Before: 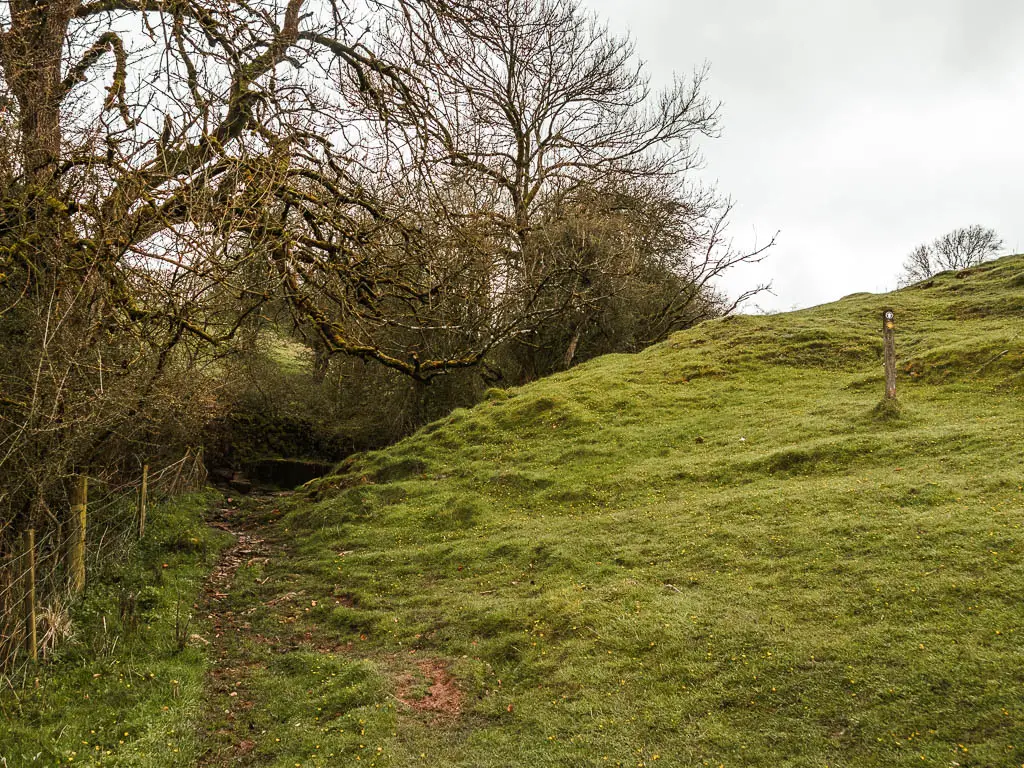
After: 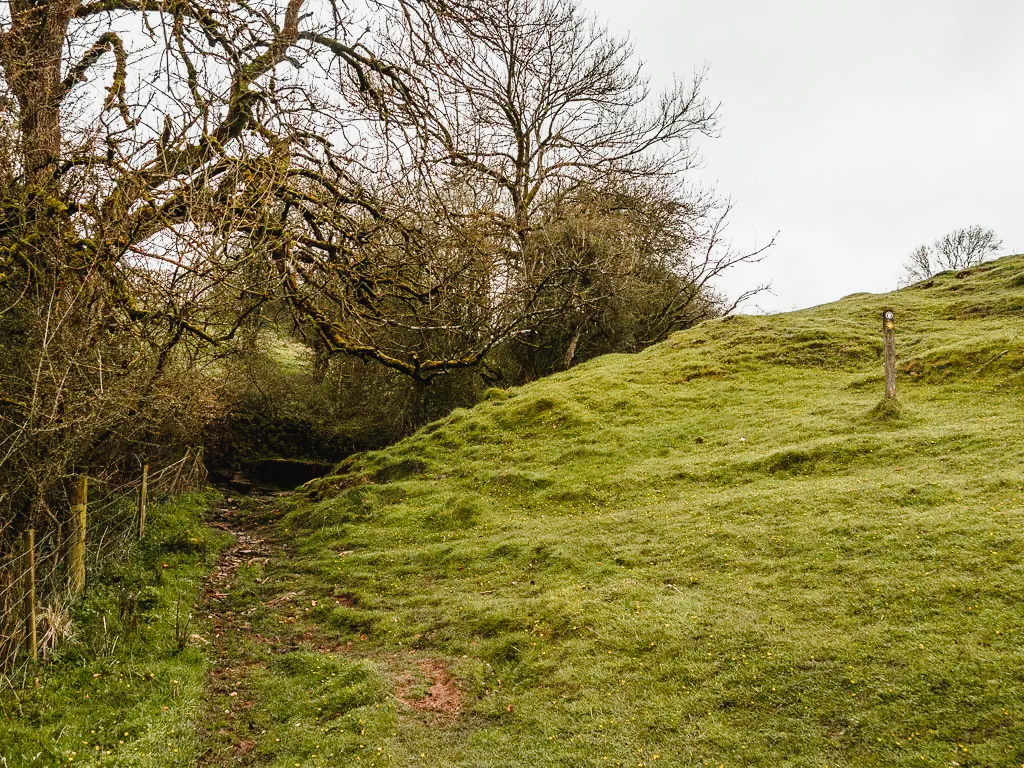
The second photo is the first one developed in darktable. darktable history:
tone curve: curves: ch0 [(0, 0.021) (0.049, 0.044) (0.152, 0.14) (0.328, 0.377) (0.473, 0.543) (0.641, 0.705) (0.85, 0.894) (1, 0.969)]; ch1 [(0, 0) (0.302, 0.331) (0.427, 0.433) (0.472, 0.47) (0.502, 0.503) (0.527, 0.524) (0.564, 0.591) (0.602, 0.632) (0.677, 0.701) (0.859, 0.885) (1, 1)]; ch2 [(0, 0) (0.33, 0.301) (0.447, 0.44) (0.487, 0.496) (0.502, 0.516) (0.535, 0.563) (0.565, 0.6) (0.618, 0.629) (1, 1)], preserve colors none
